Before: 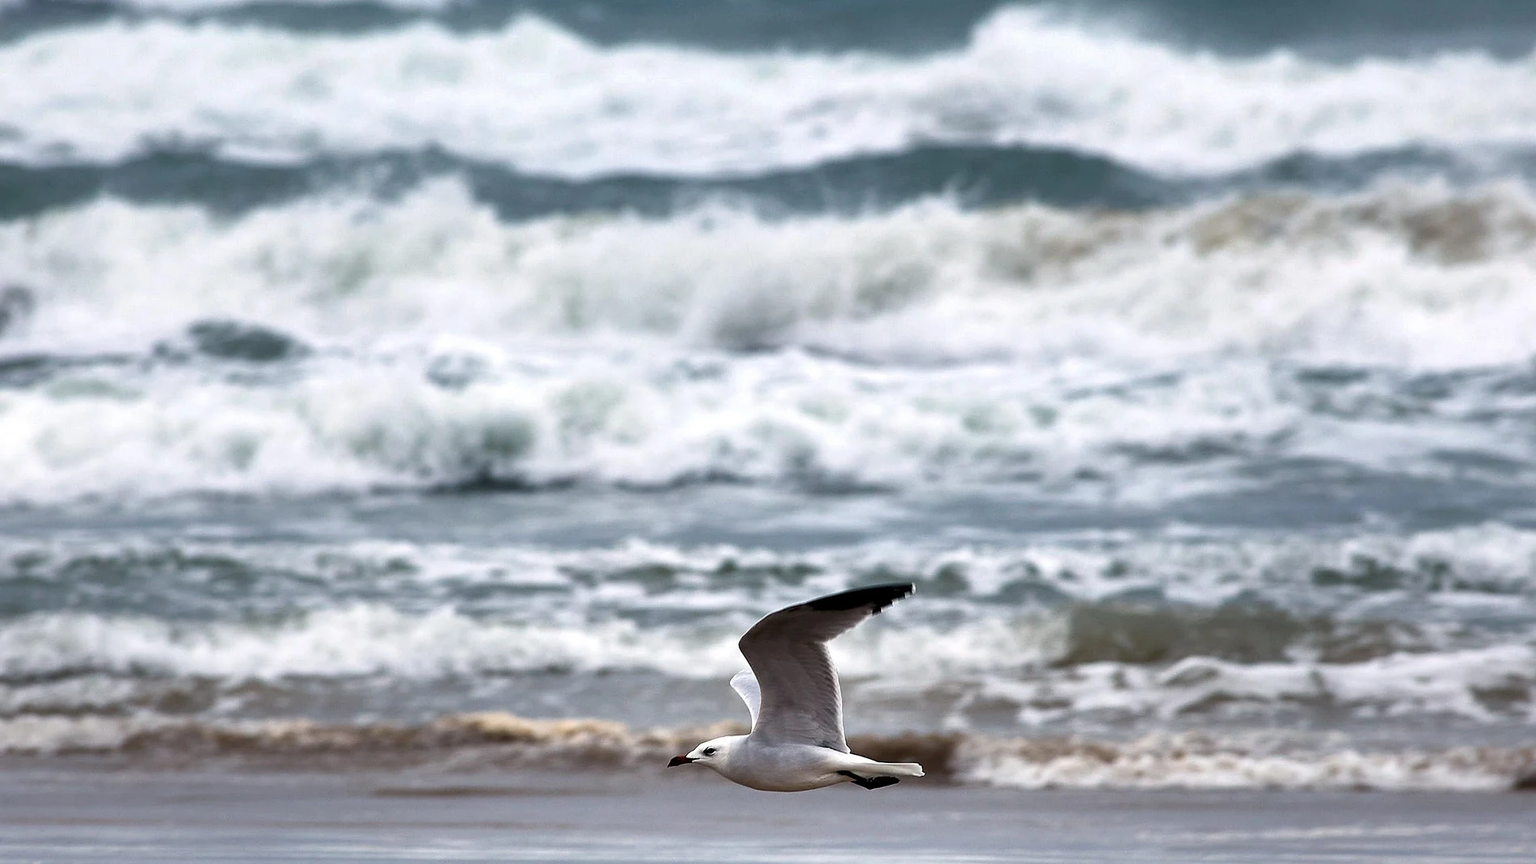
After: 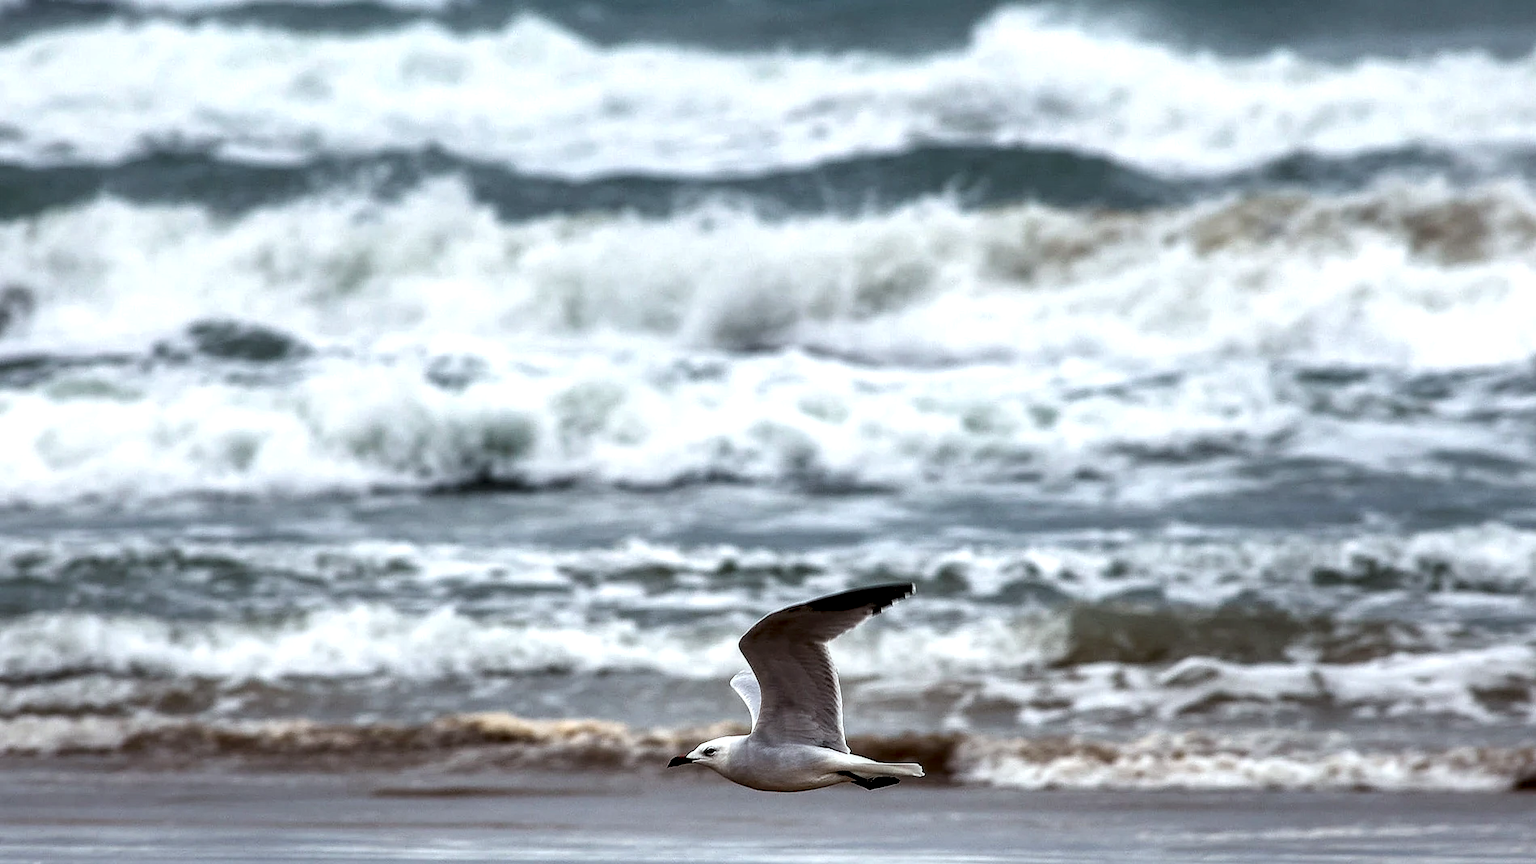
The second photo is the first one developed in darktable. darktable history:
color correction: highlights a* -2.79, highlights b* -1.92, shadows a* 2.17, shadows b* 2.88
local contrast: detail 150%
